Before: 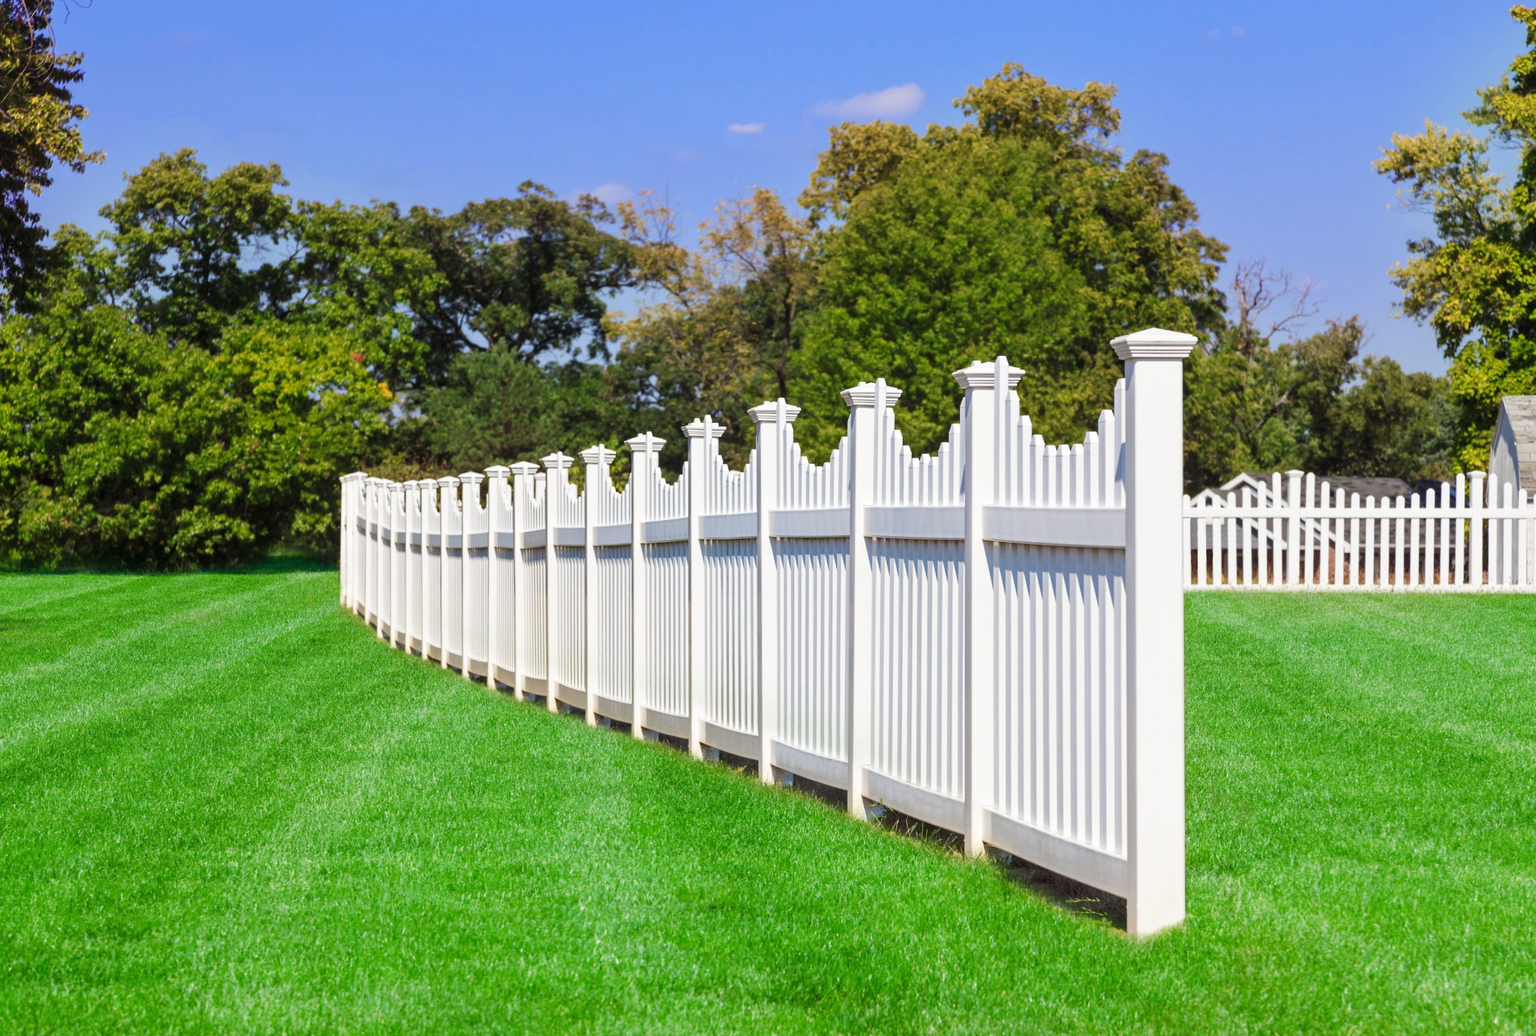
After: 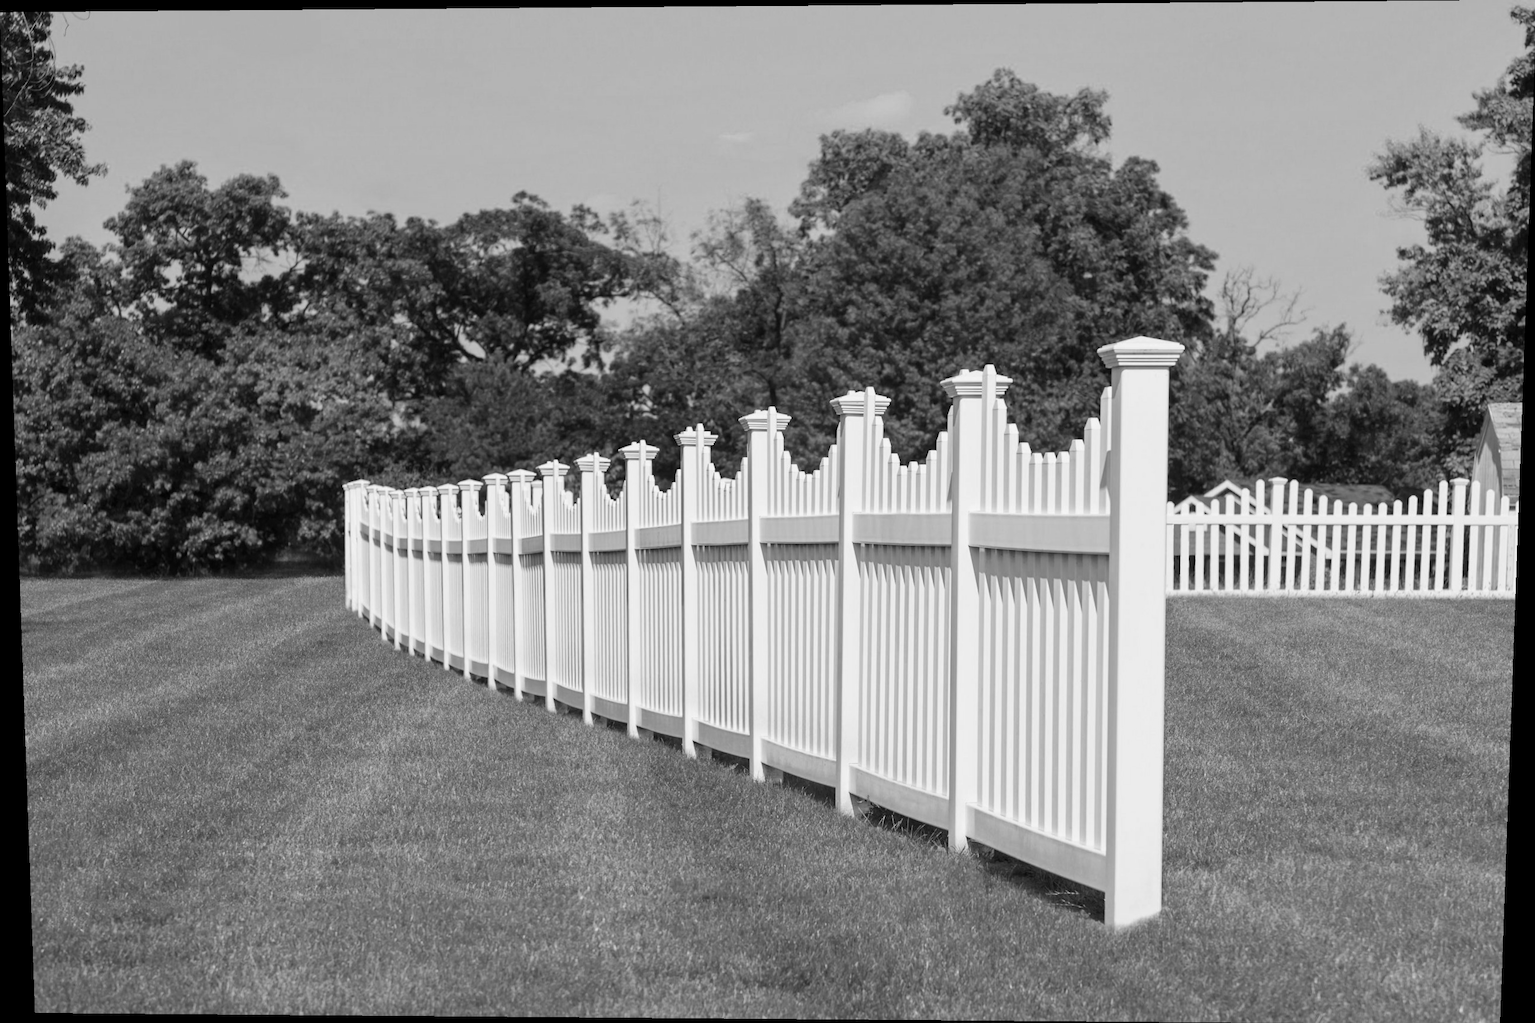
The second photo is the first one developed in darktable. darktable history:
white balance: red 0.978, blue 0.999
rotate and perspective: lens shift (vertical) 0.048, lens shift (horizontal) -0.024, automatic cropping off
color calibration: output gray [0.18, 0.41, 0.41, 0], gray › normalize channels true, illuminant same as pipeline (D50), adaptation XYZ, x 0.346, y 0.359, gamut compression 0
